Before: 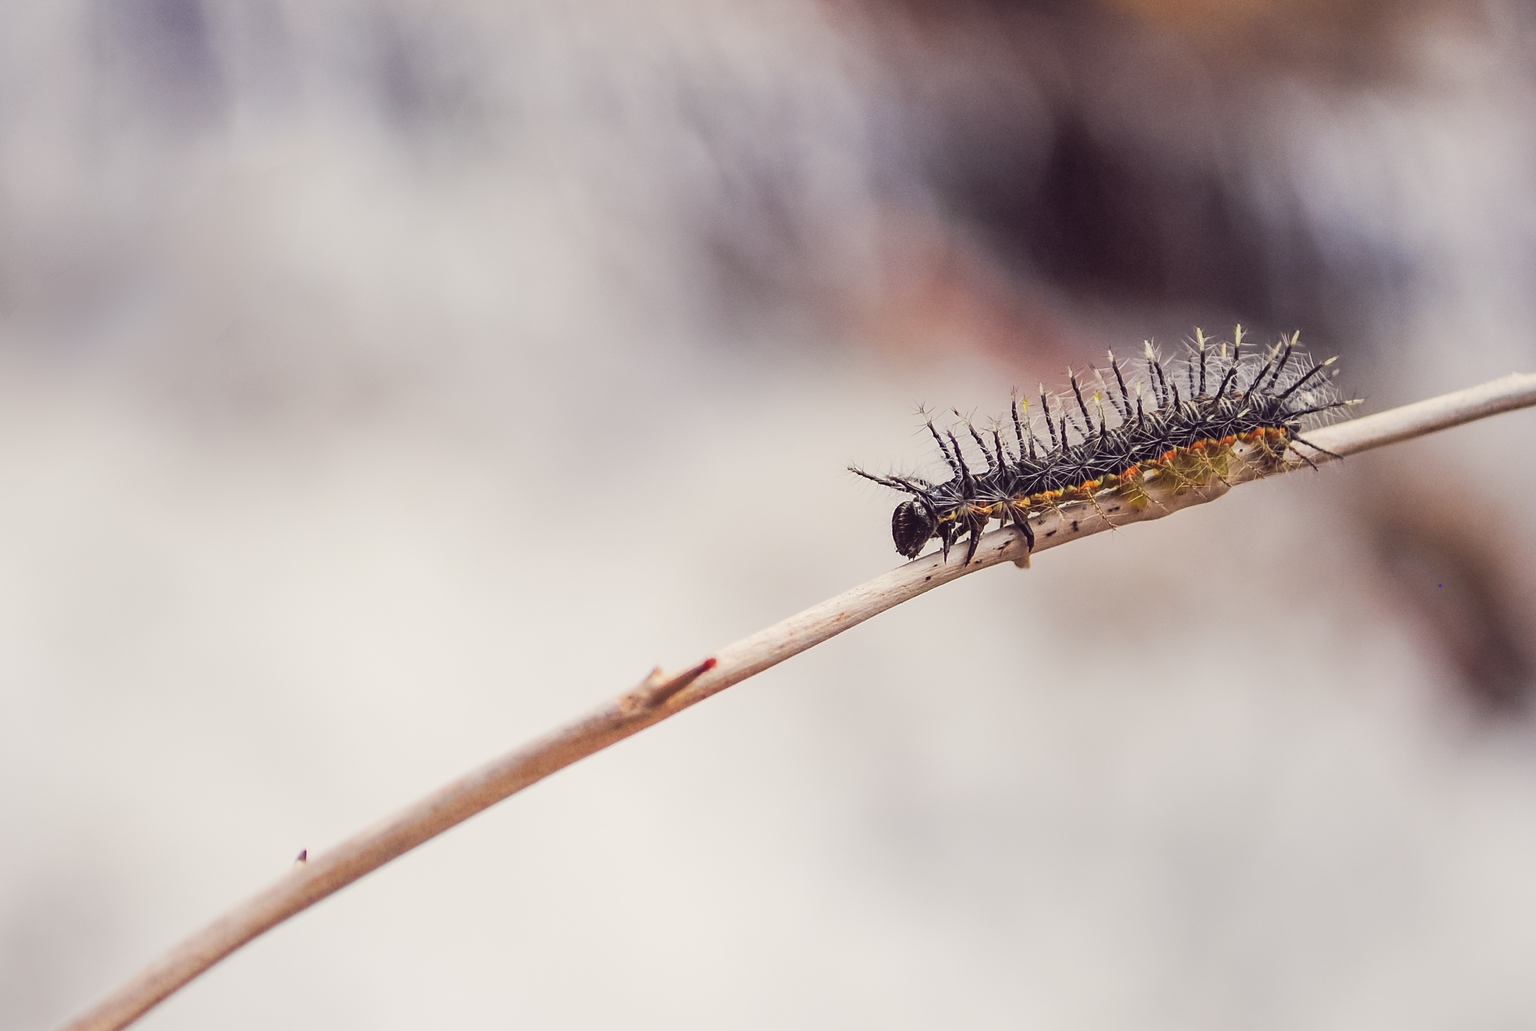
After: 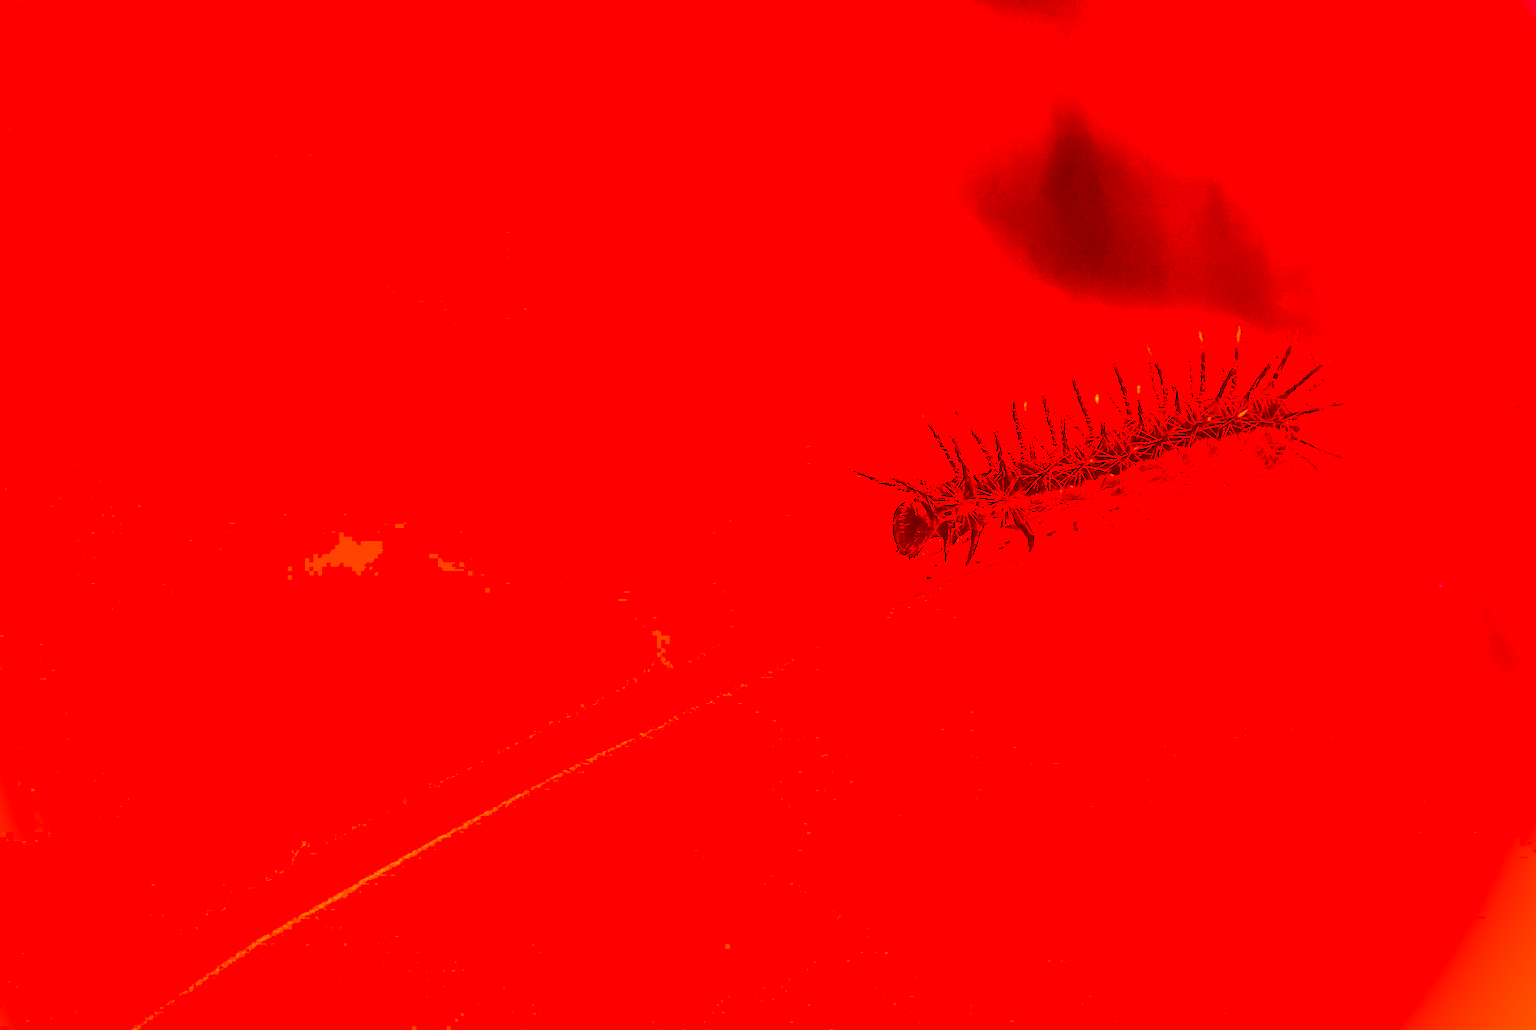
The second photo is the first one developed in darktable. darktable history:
exposure: compensate highlight preservation false
white balance: red 1.467, blue 0.684
color balance rgb: linear chroma grading › global chroma 25%, perceptual saturation grading › global saturation 40%, perceptual brilliance grading › global brilliance 30%, global vibrance 40%
contrast brightness saturation: saturation -0.17
color correction: saturation 3
vignetting: fall-off start 100%, brightness 0.3, saturation 0
